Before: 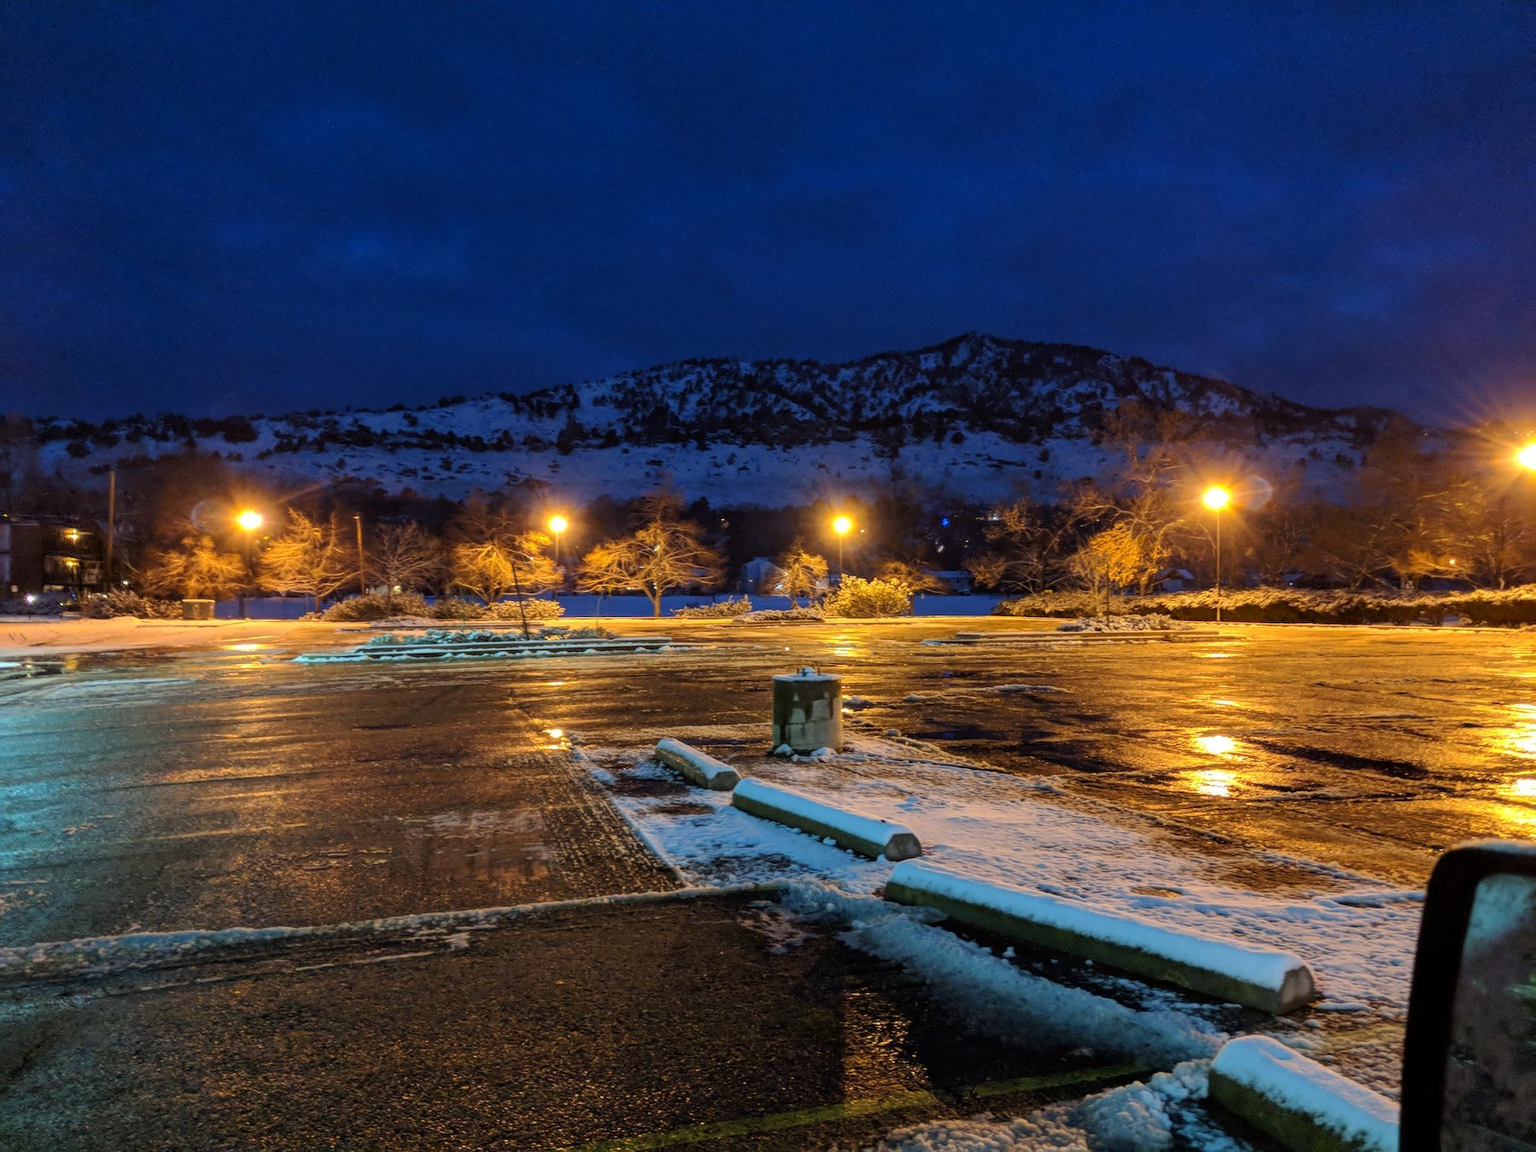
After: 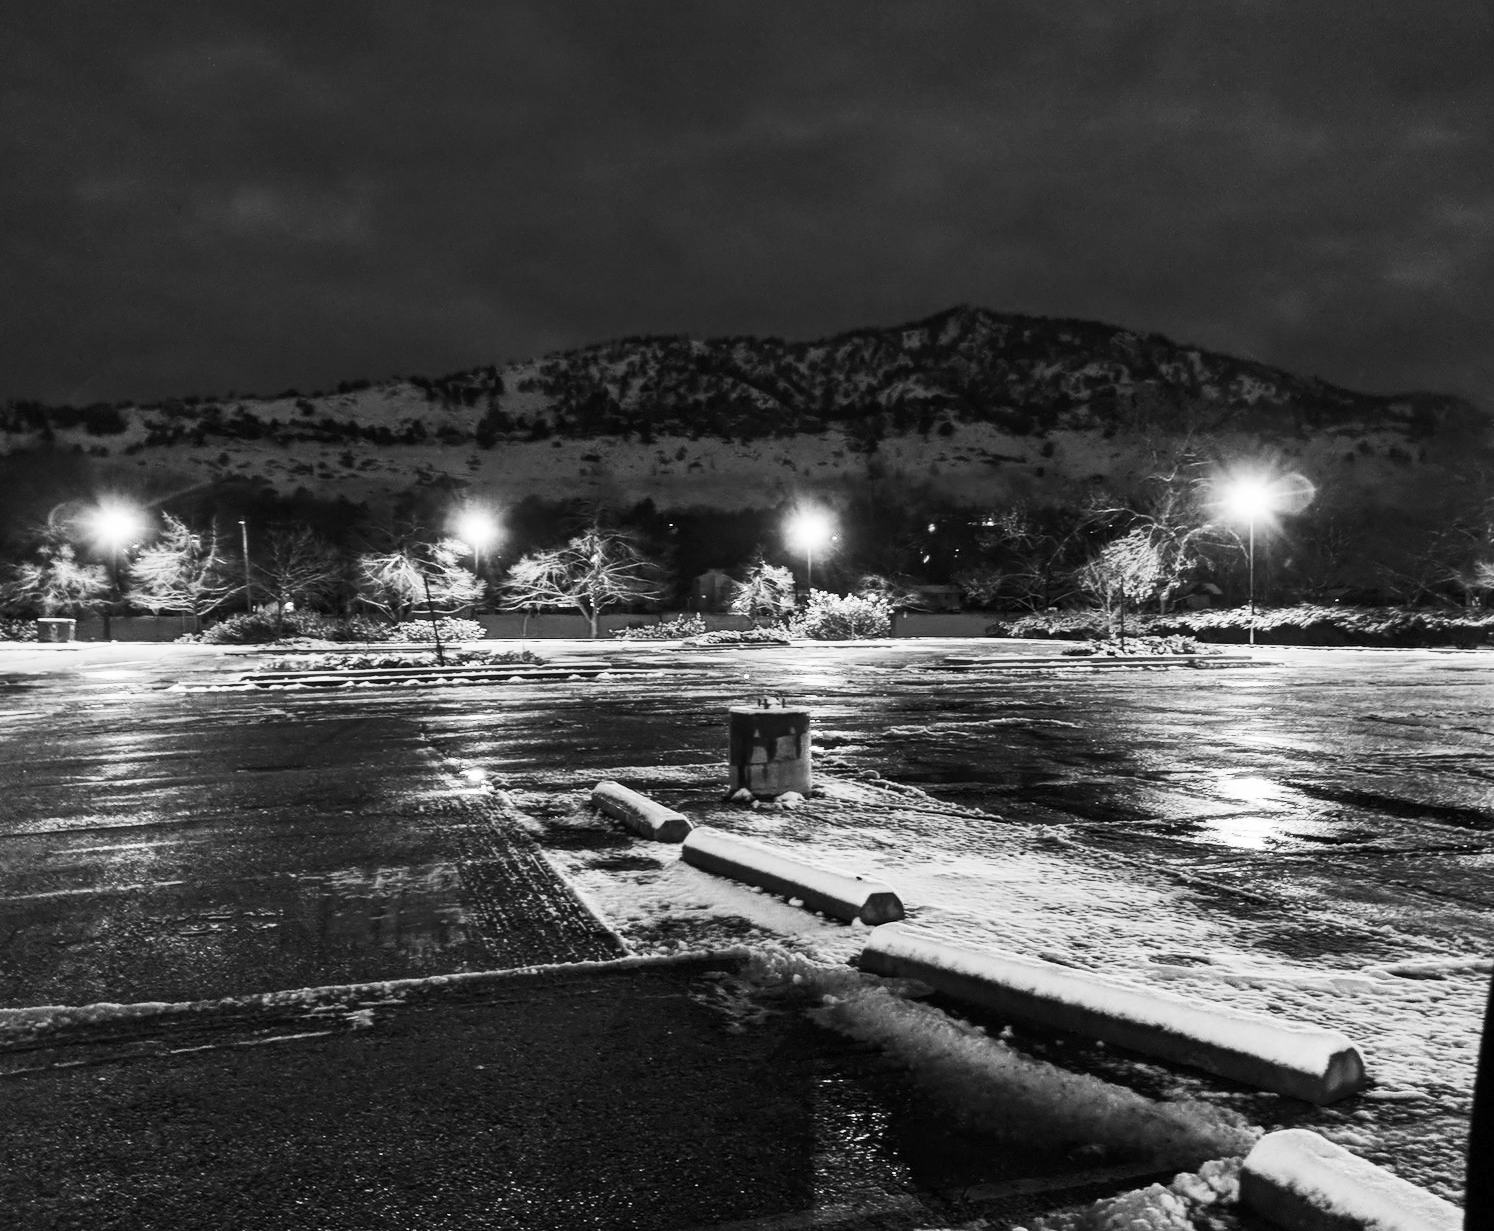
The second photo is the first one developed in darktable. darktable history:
crop: left 9.829%, top 6.274%, right 7.139%, bottom 2.515%
color zones: curves: ch0 [(0.25, 0.5) (0.636, 0.25) (0.75, 0.5)]
color calibration: output gray [0.267, 0.423, 0.267, 0], illuminant as shot in camera, x 0.36, y 0.363, temperature 4593.24 K
contrast brightness saturation: contrast 0.612, brightness 0.33, saturation 0.14
